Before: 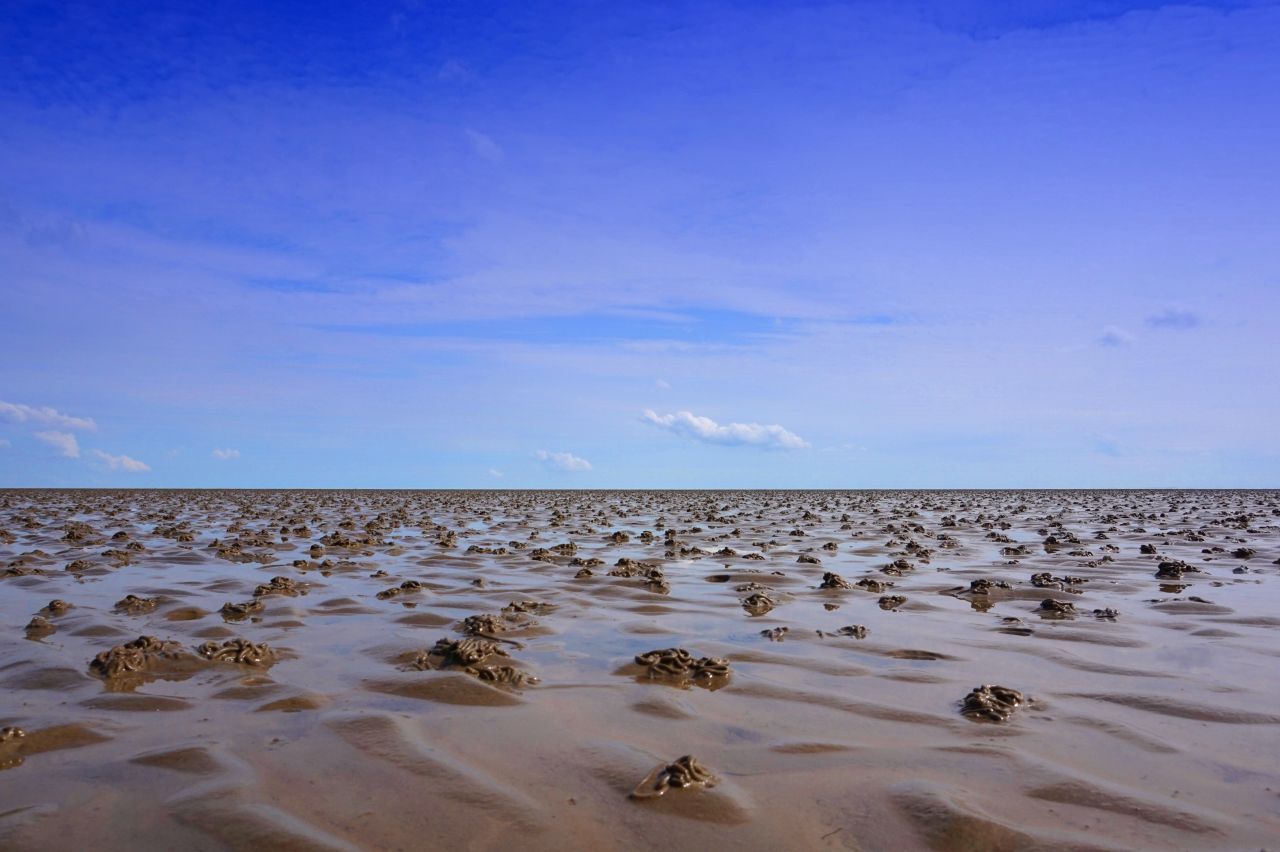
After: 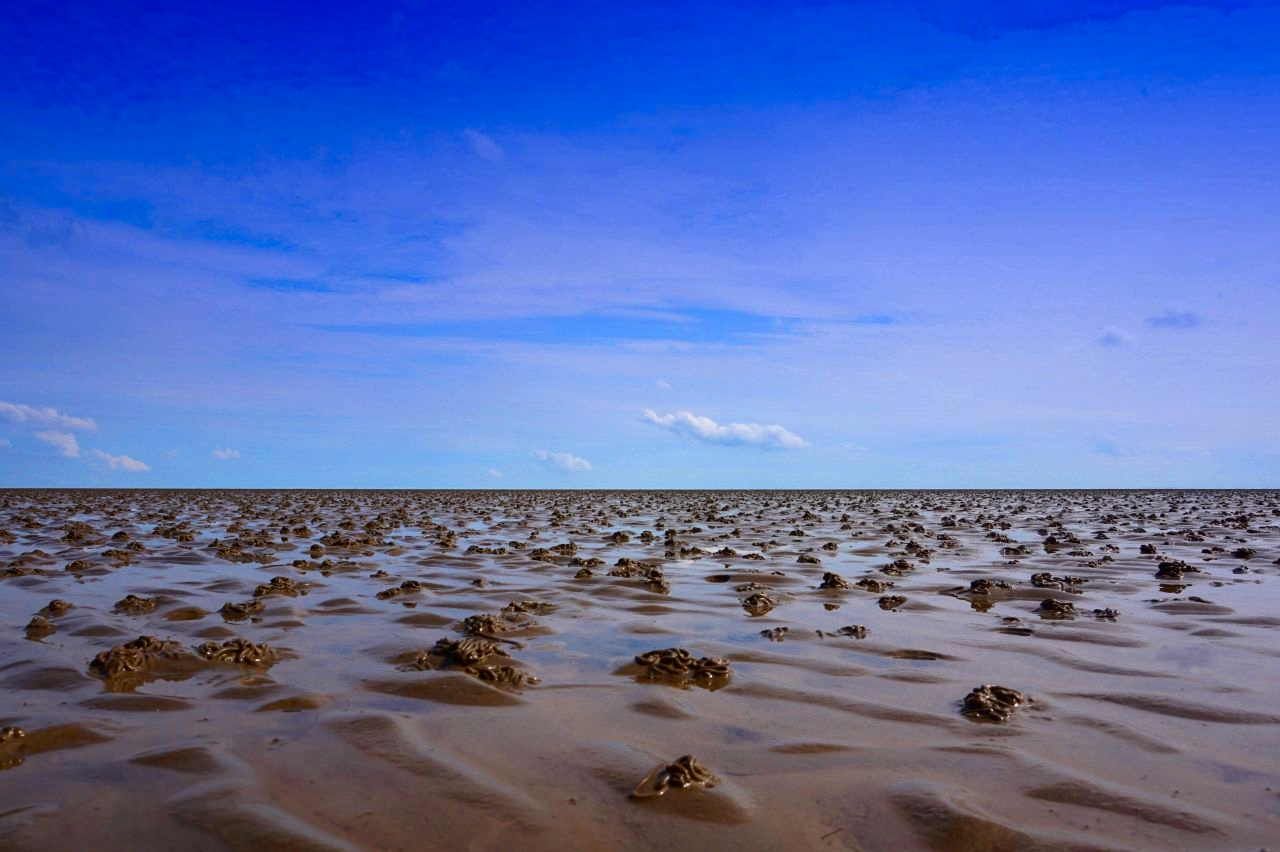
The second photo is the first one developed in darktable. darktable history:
contrast brightness saturation: contrast 0.124, brightness -0.116, saturation 0.204
